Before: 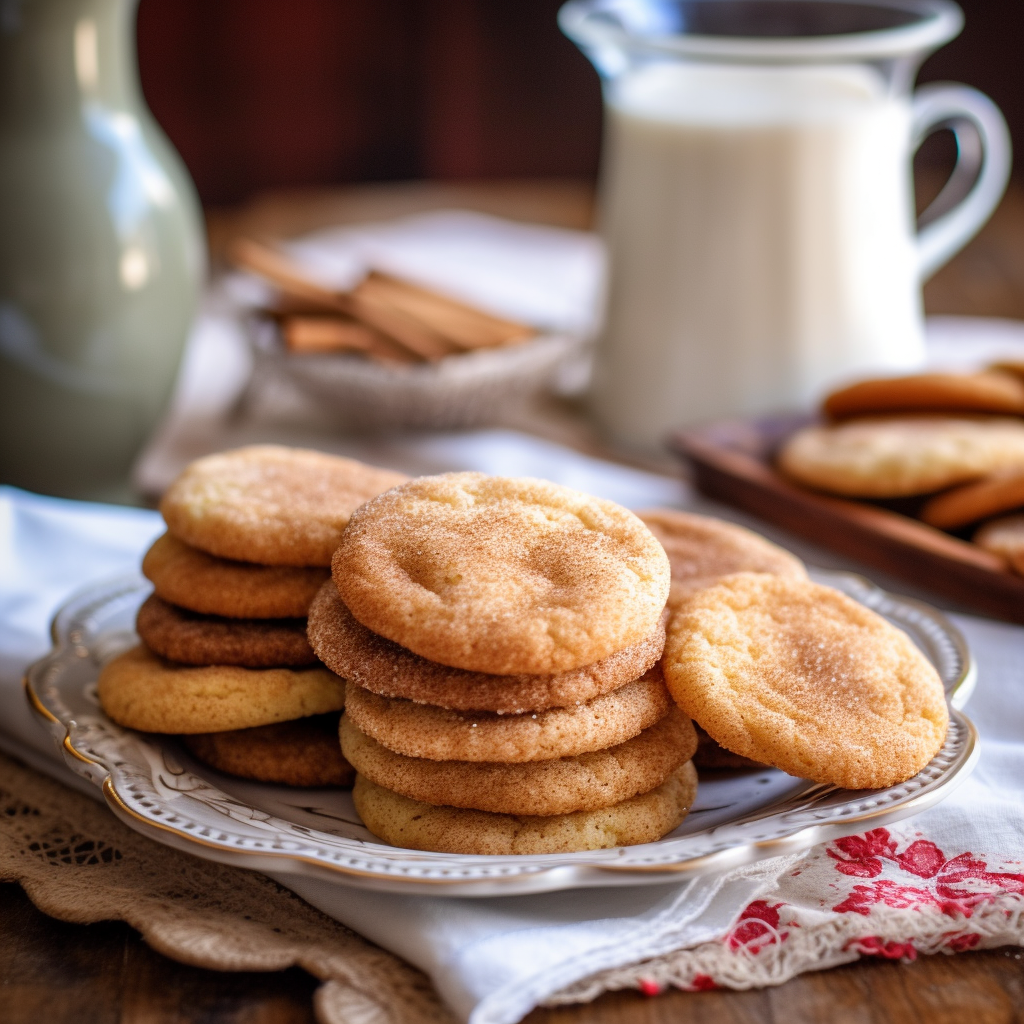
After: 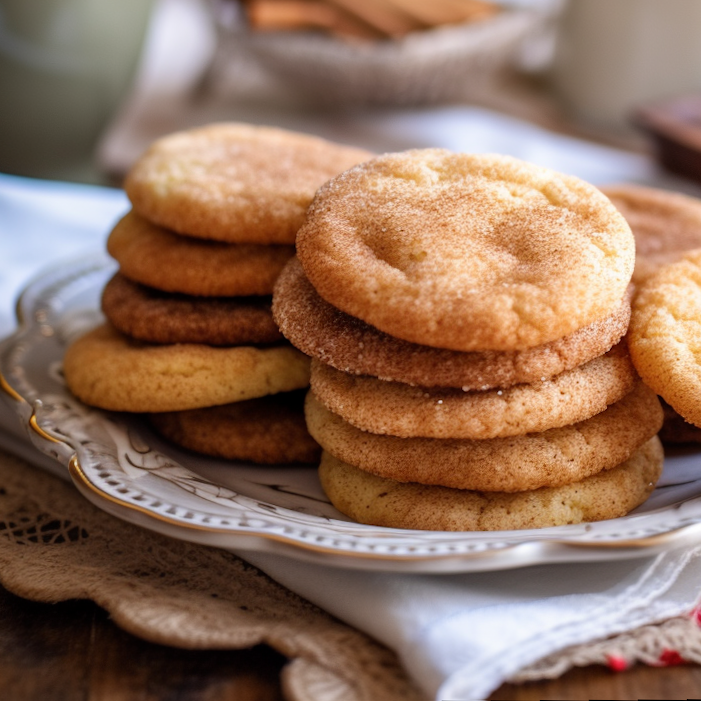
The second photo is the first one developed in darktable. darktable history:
crop and rotate: angle -0.82°, left 3.85%, top 31.828%, right 27.992%
rotate and perspective: rotation -1.17°, automatic cropping off
